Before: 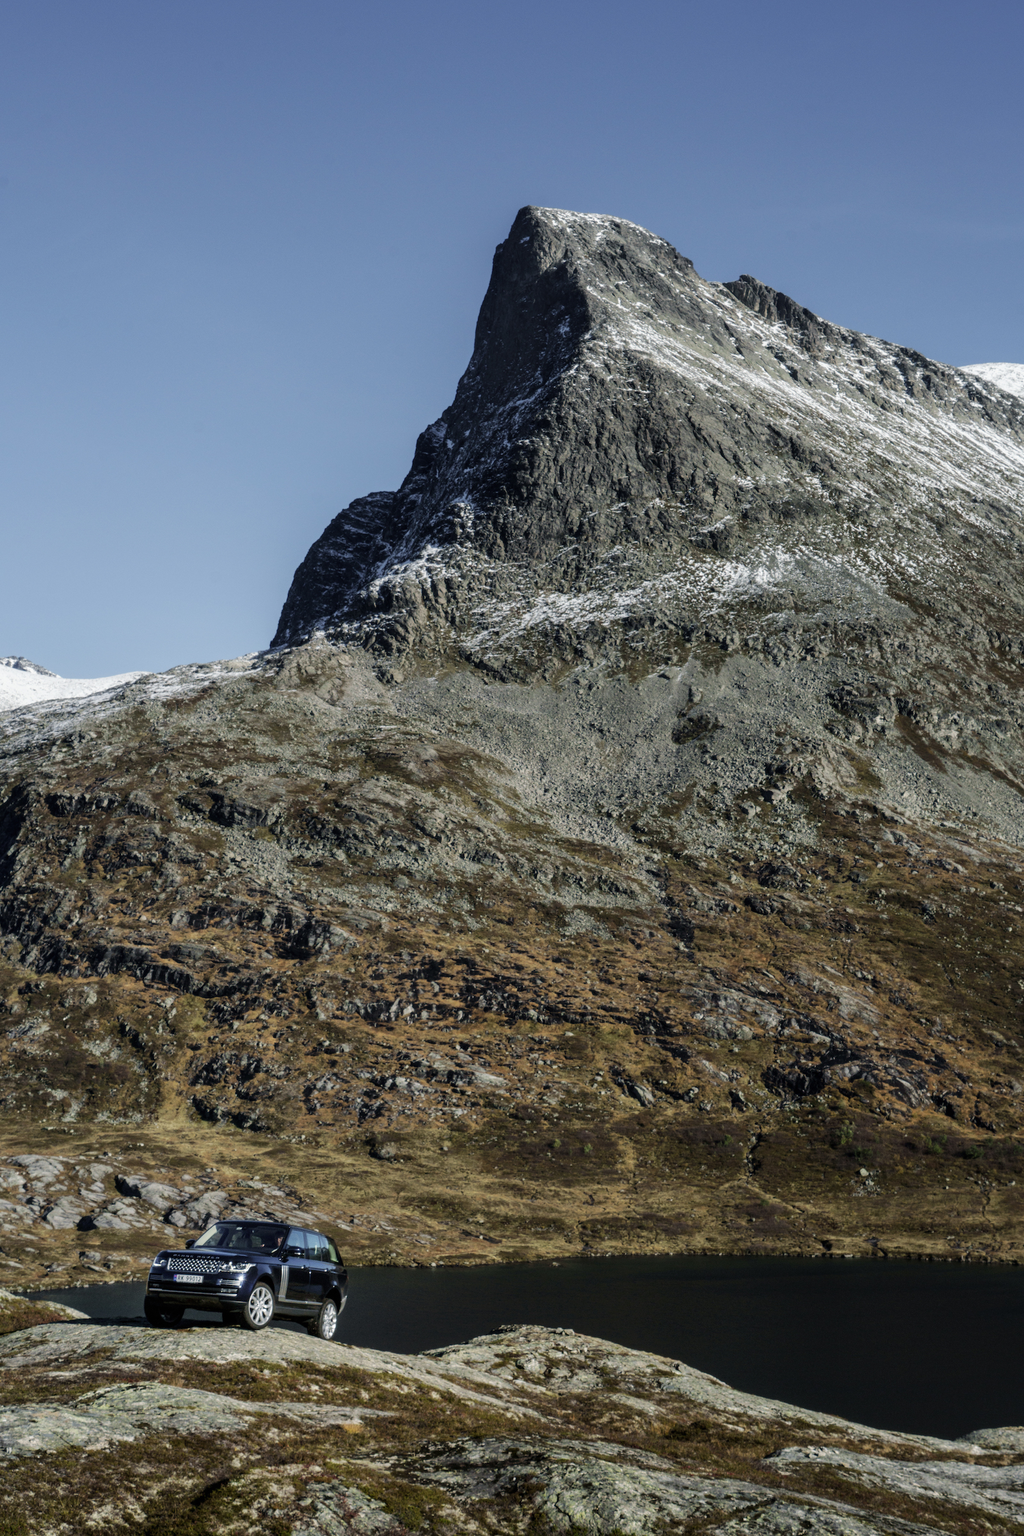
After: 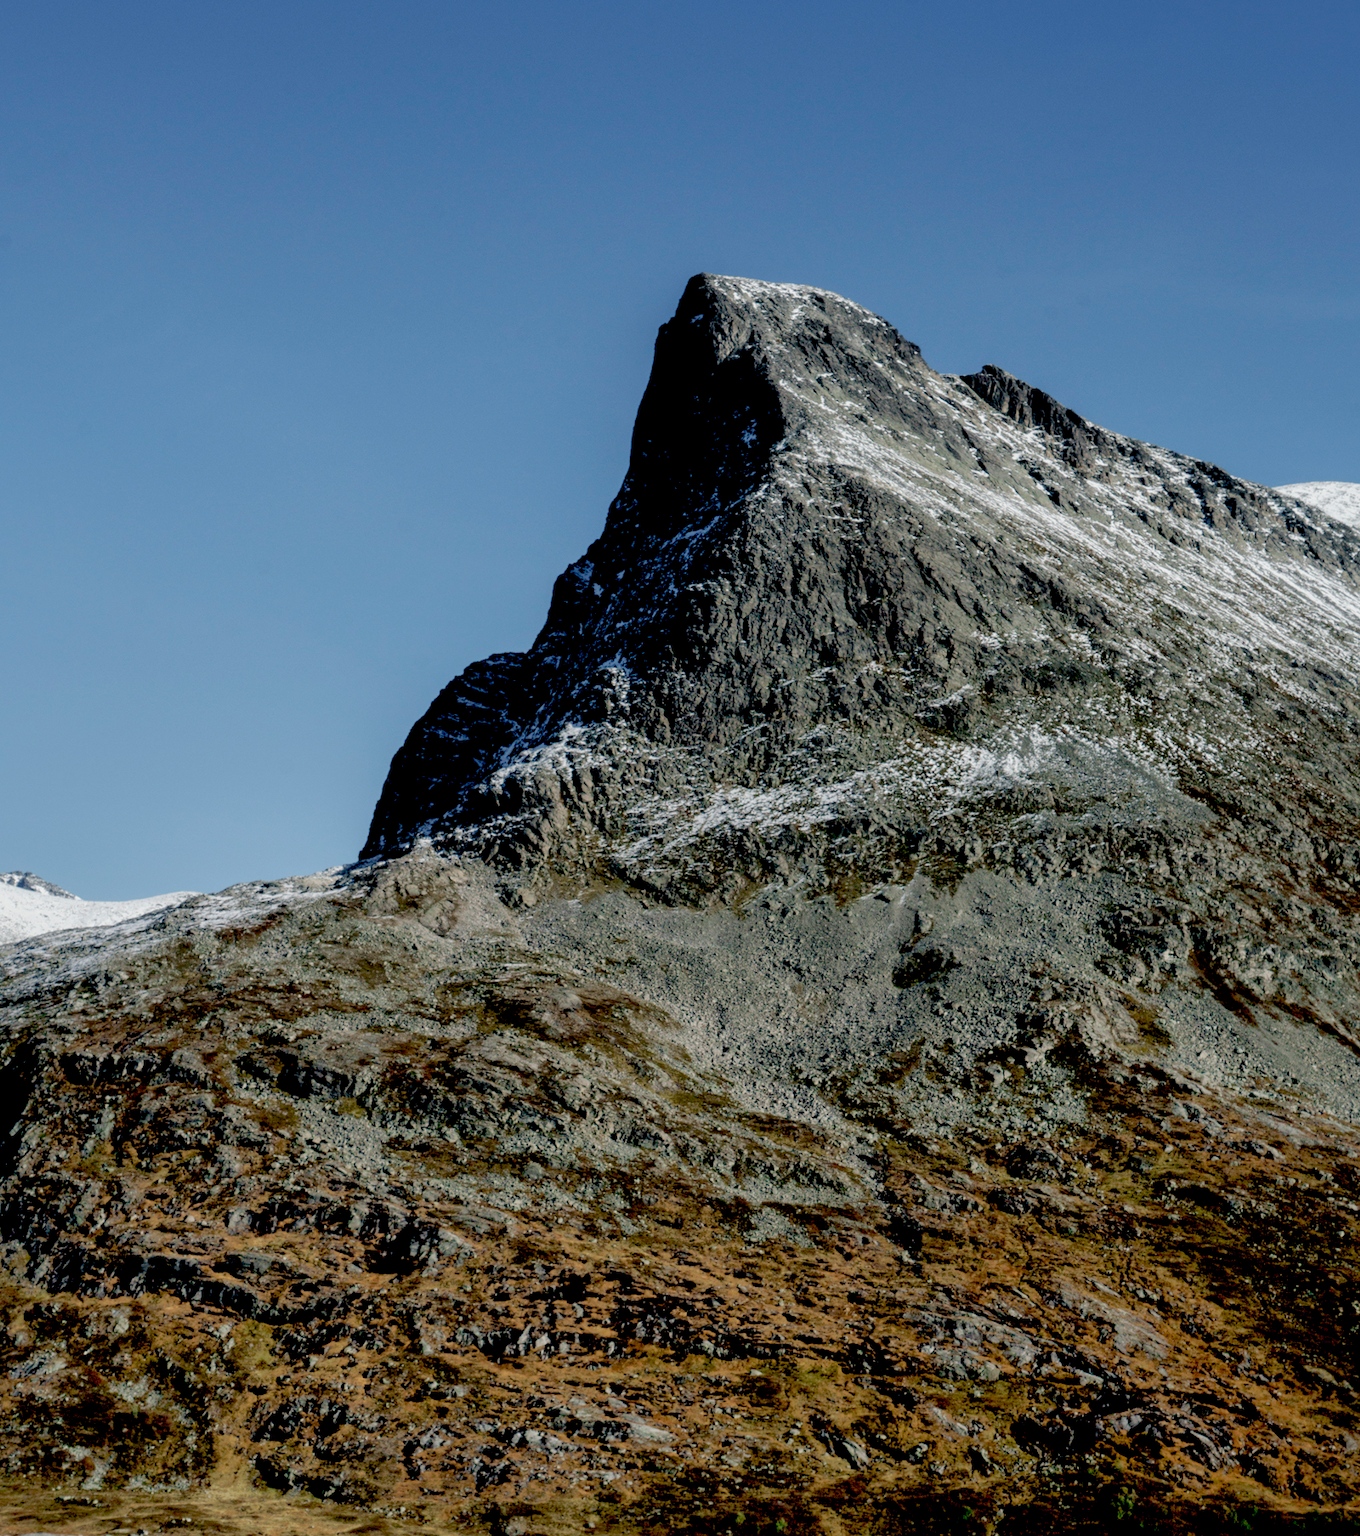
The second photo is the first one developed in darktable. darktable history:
shadows and highlights: on, module defaults
exposure: black level correction 0.028, exposure -0.078 EV, compensate exposure bias true, compensate highlight preservation false
crop: bottom 24.665%
